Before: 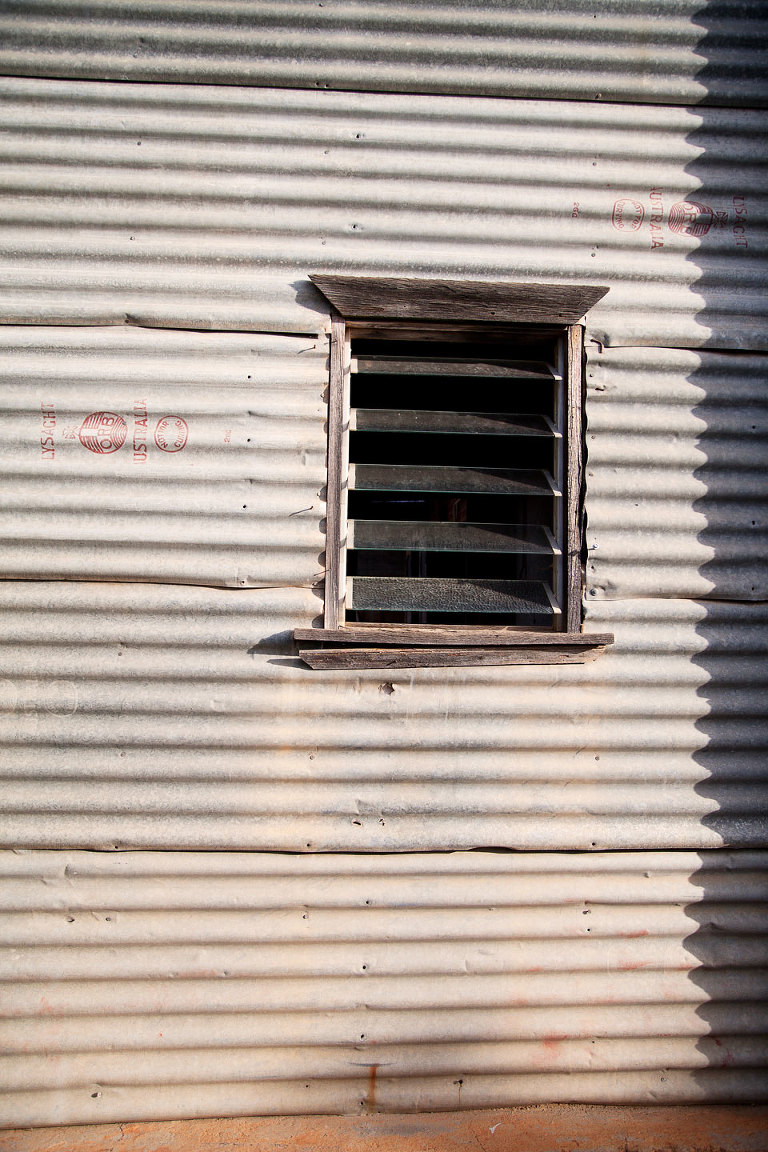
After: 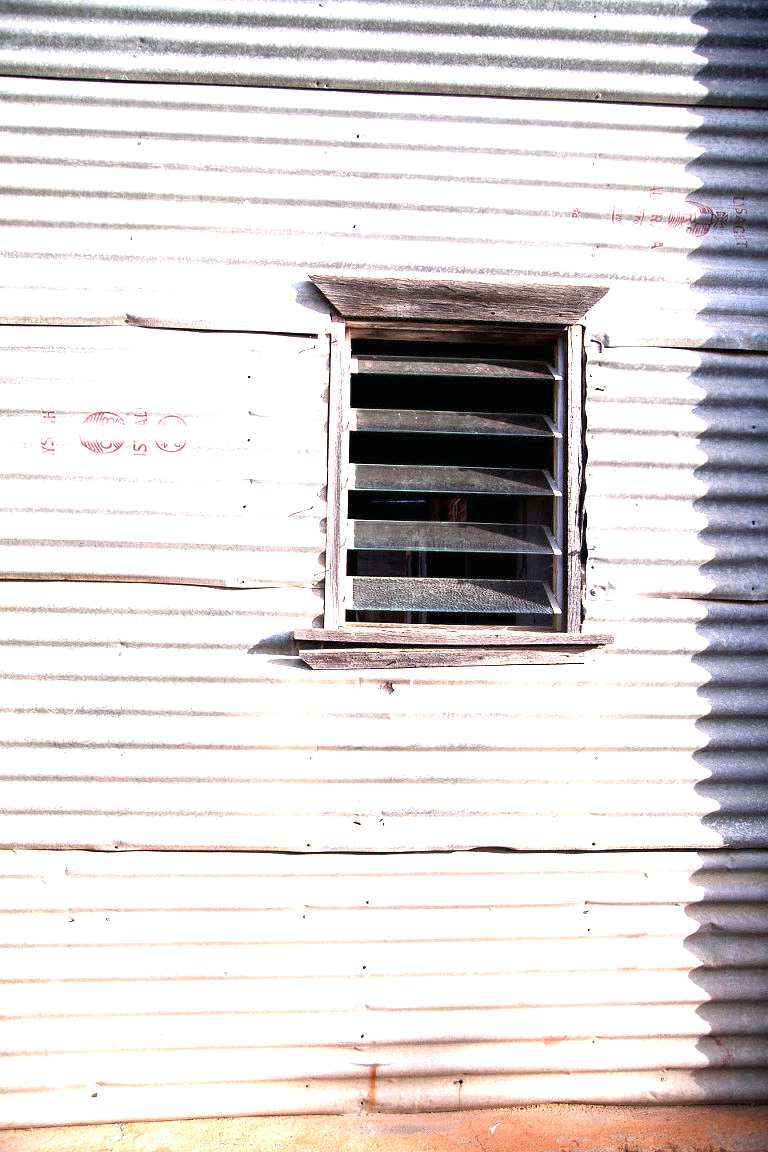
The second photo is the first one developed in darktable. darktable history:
color calibration: illuminant as shot in camera, x 0.358, y 0.373, temperature 4628.91 K, gamut compression 1.72
exposure: black level correction 0, exposure 1.666 EV, compensate highlight preservation false
